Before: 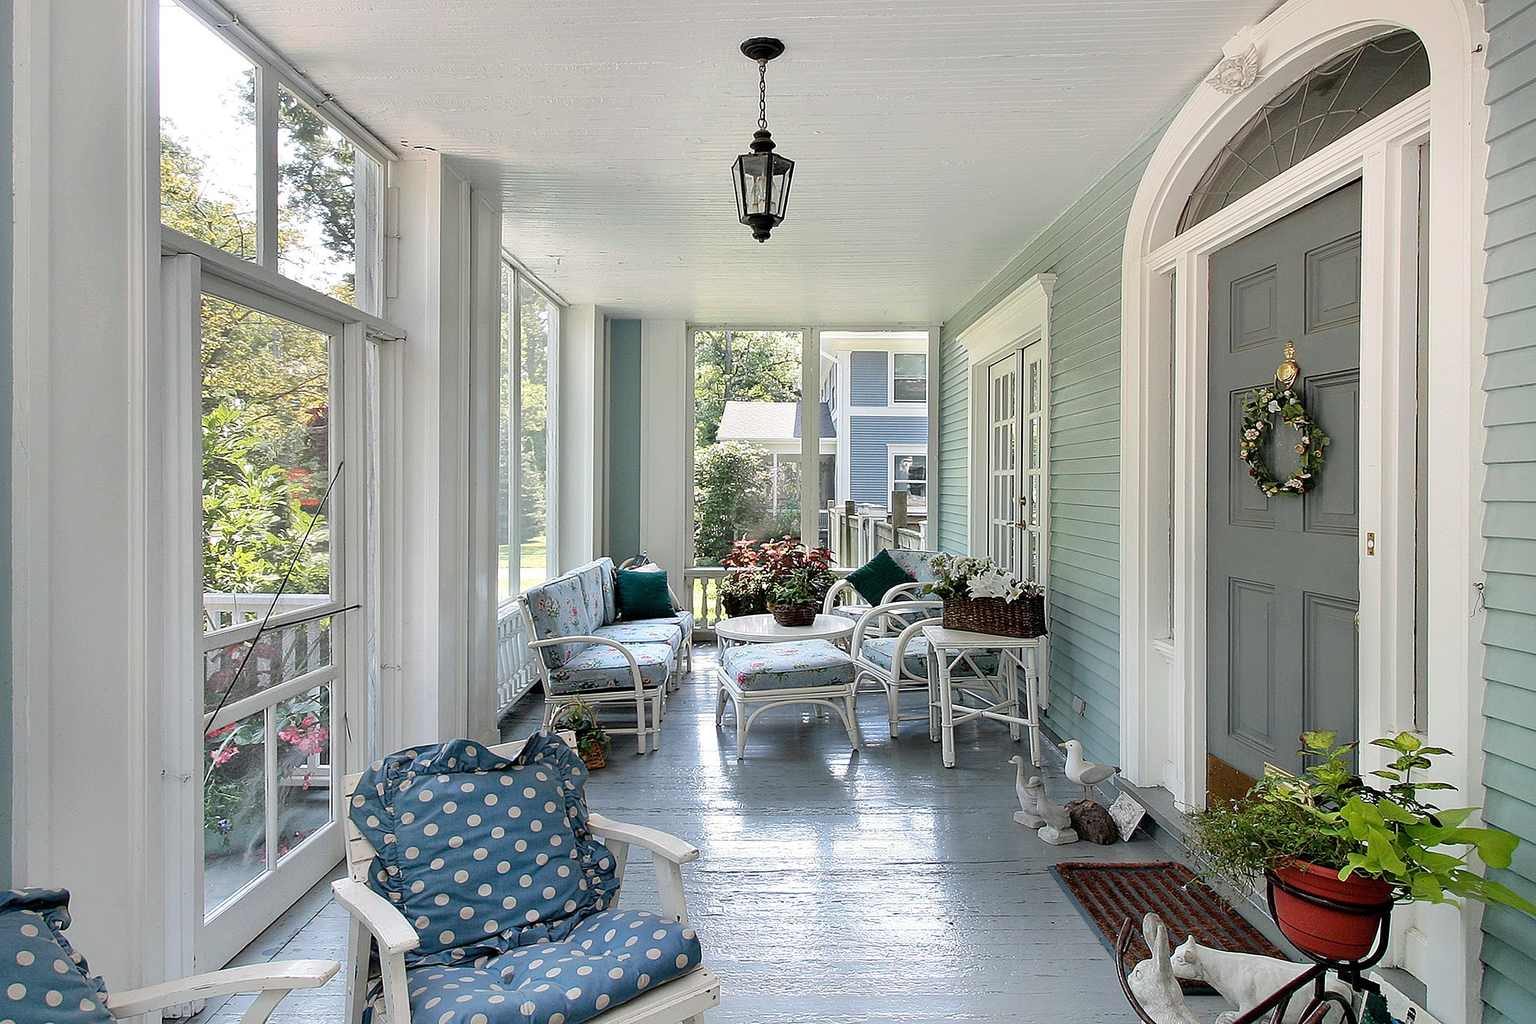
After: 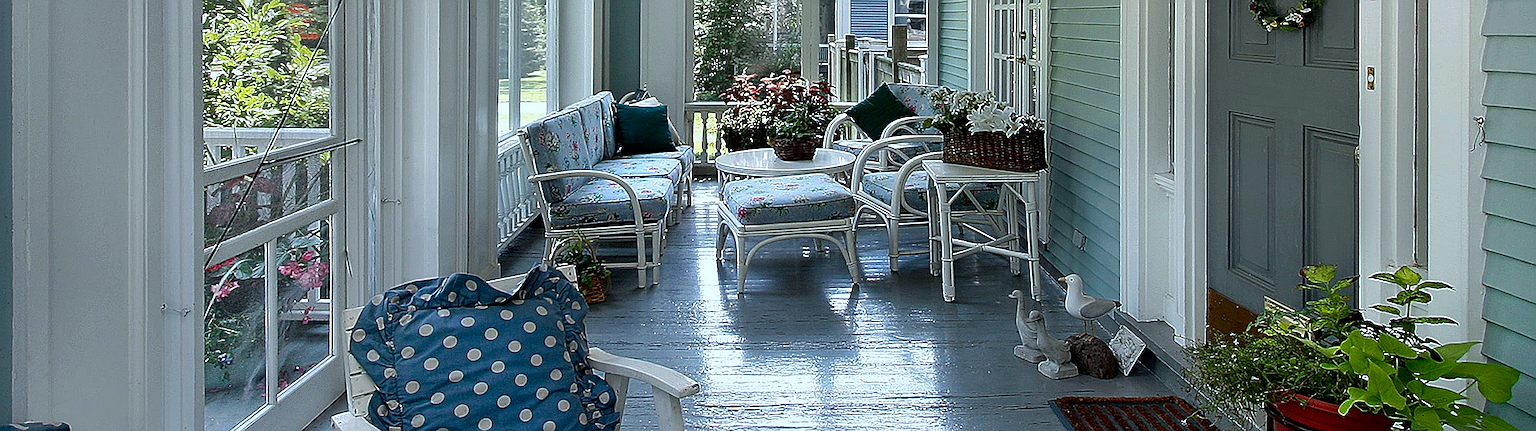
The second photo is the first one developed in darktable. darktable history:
white balance: red 0.925, blue 1.046
crop: top 45.551%, bottom 12.262%
contrast brightness saturation: brightness -0.2, saturation 0.08
sharpen: on, module defaults
